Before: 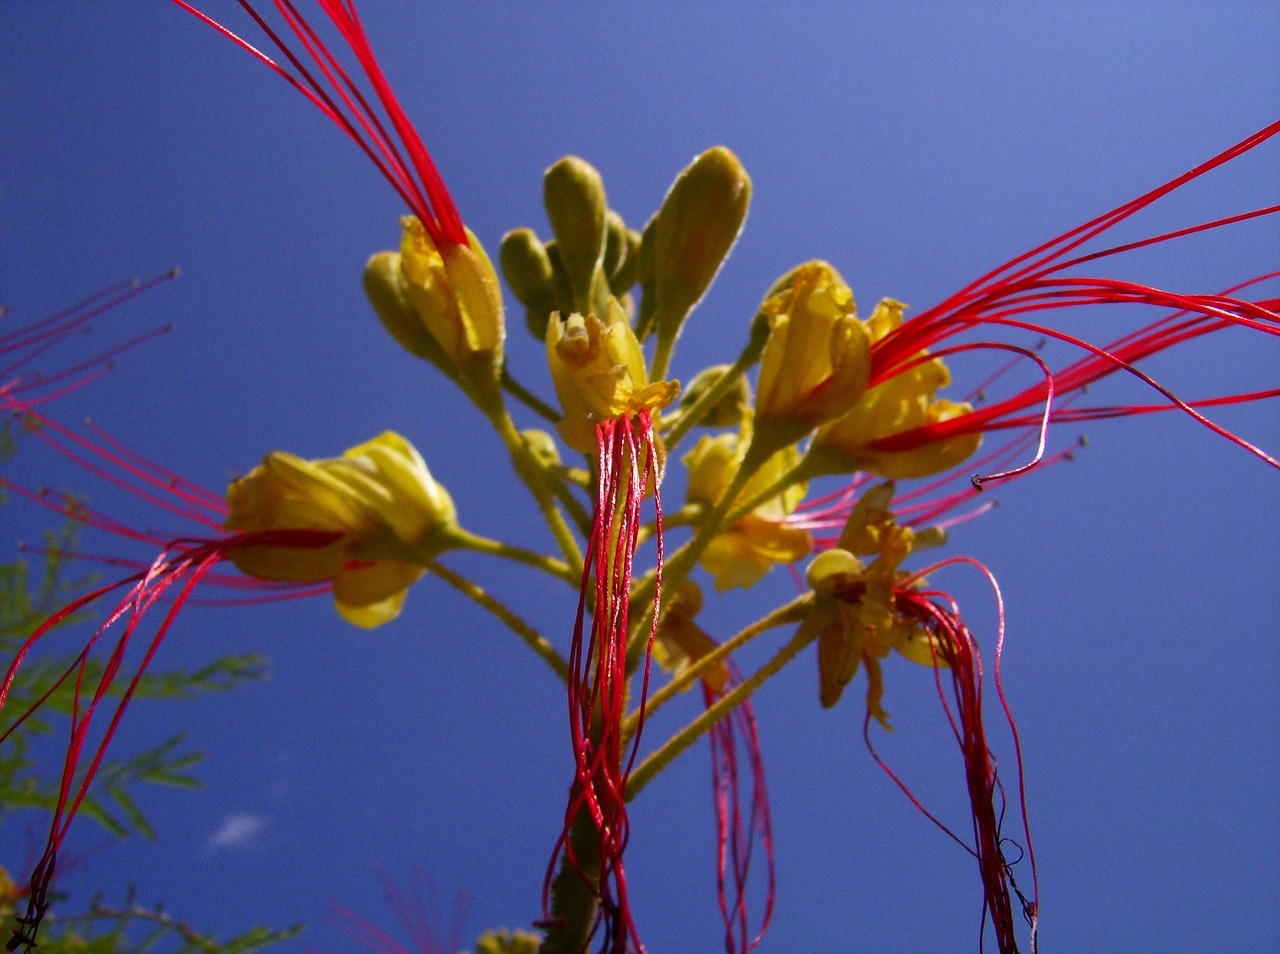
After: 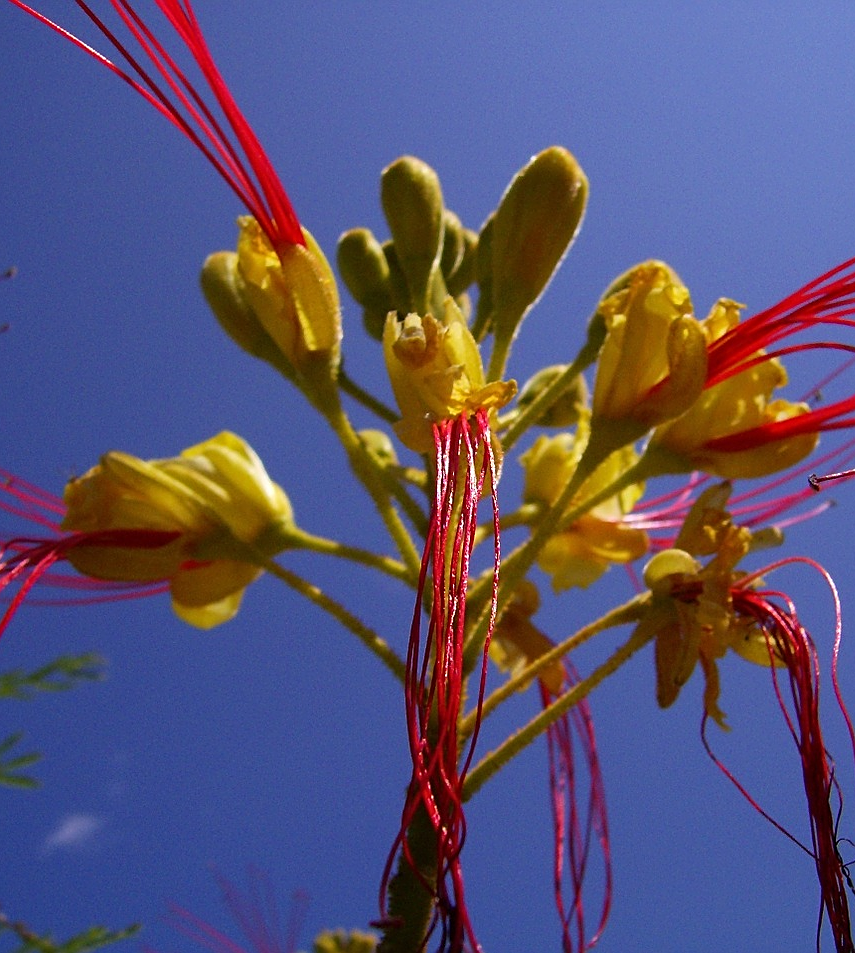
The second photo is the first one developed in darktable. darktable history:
sharpen: on, module defaults
crop and rotate: left 12.735%, right 20.443%
